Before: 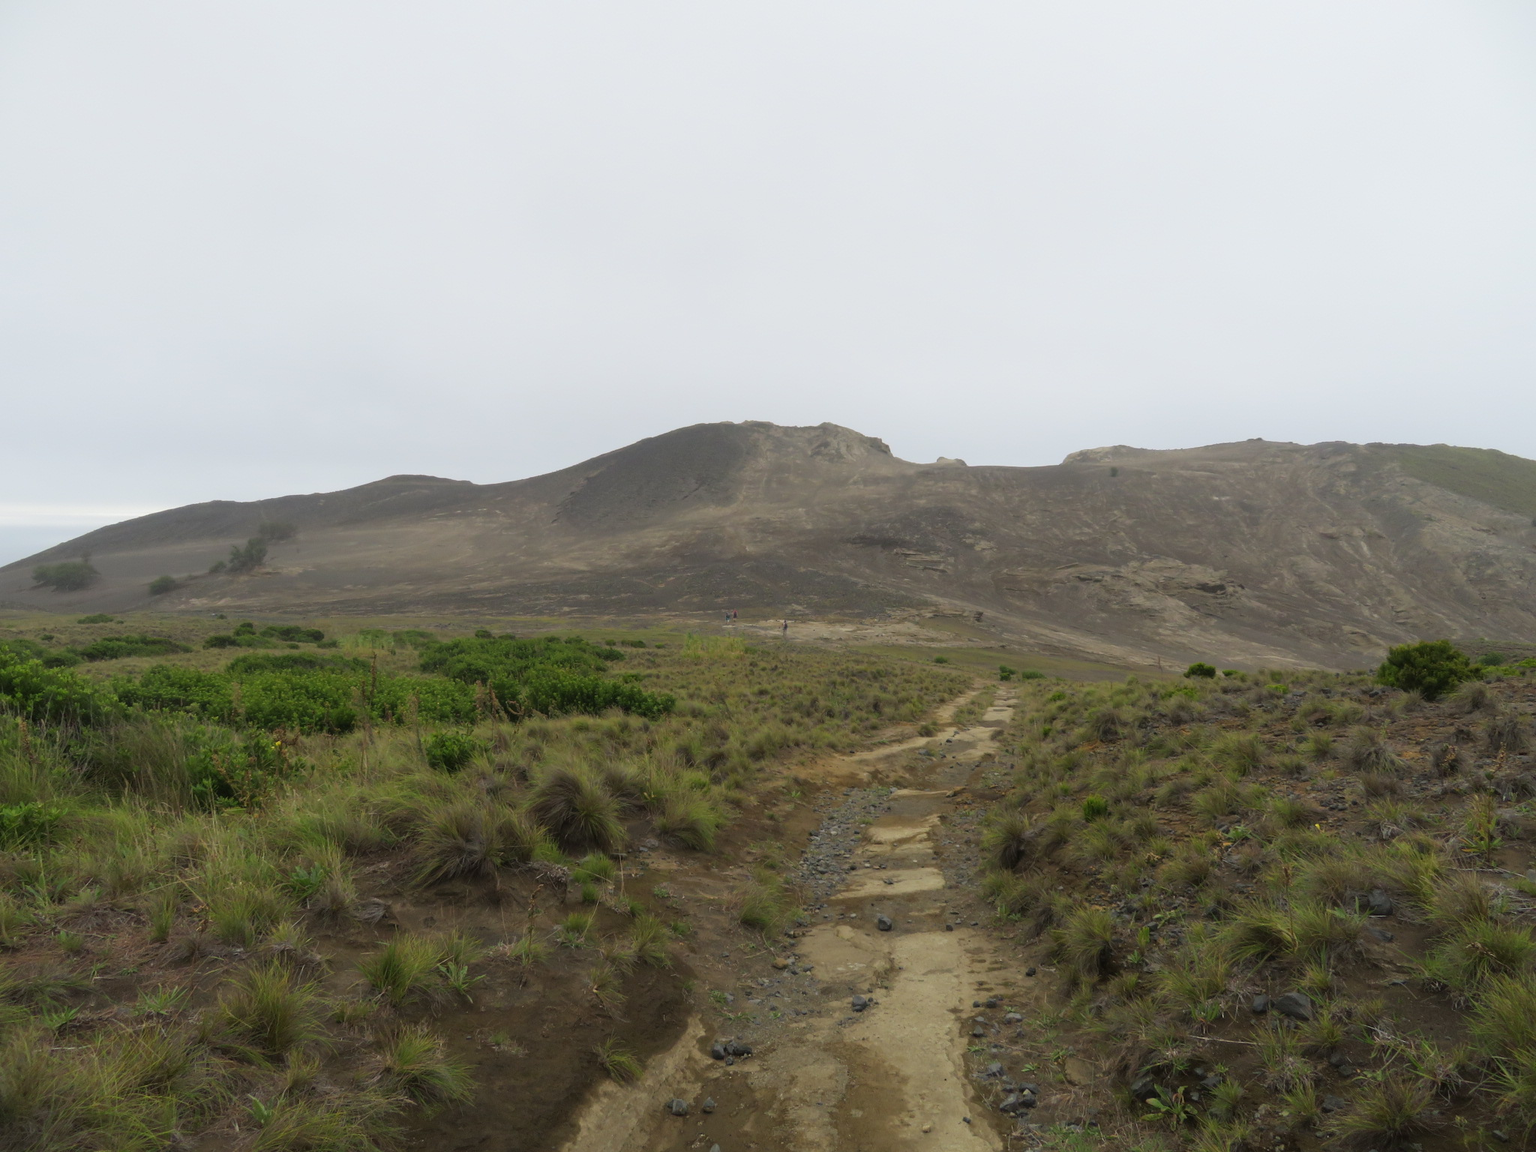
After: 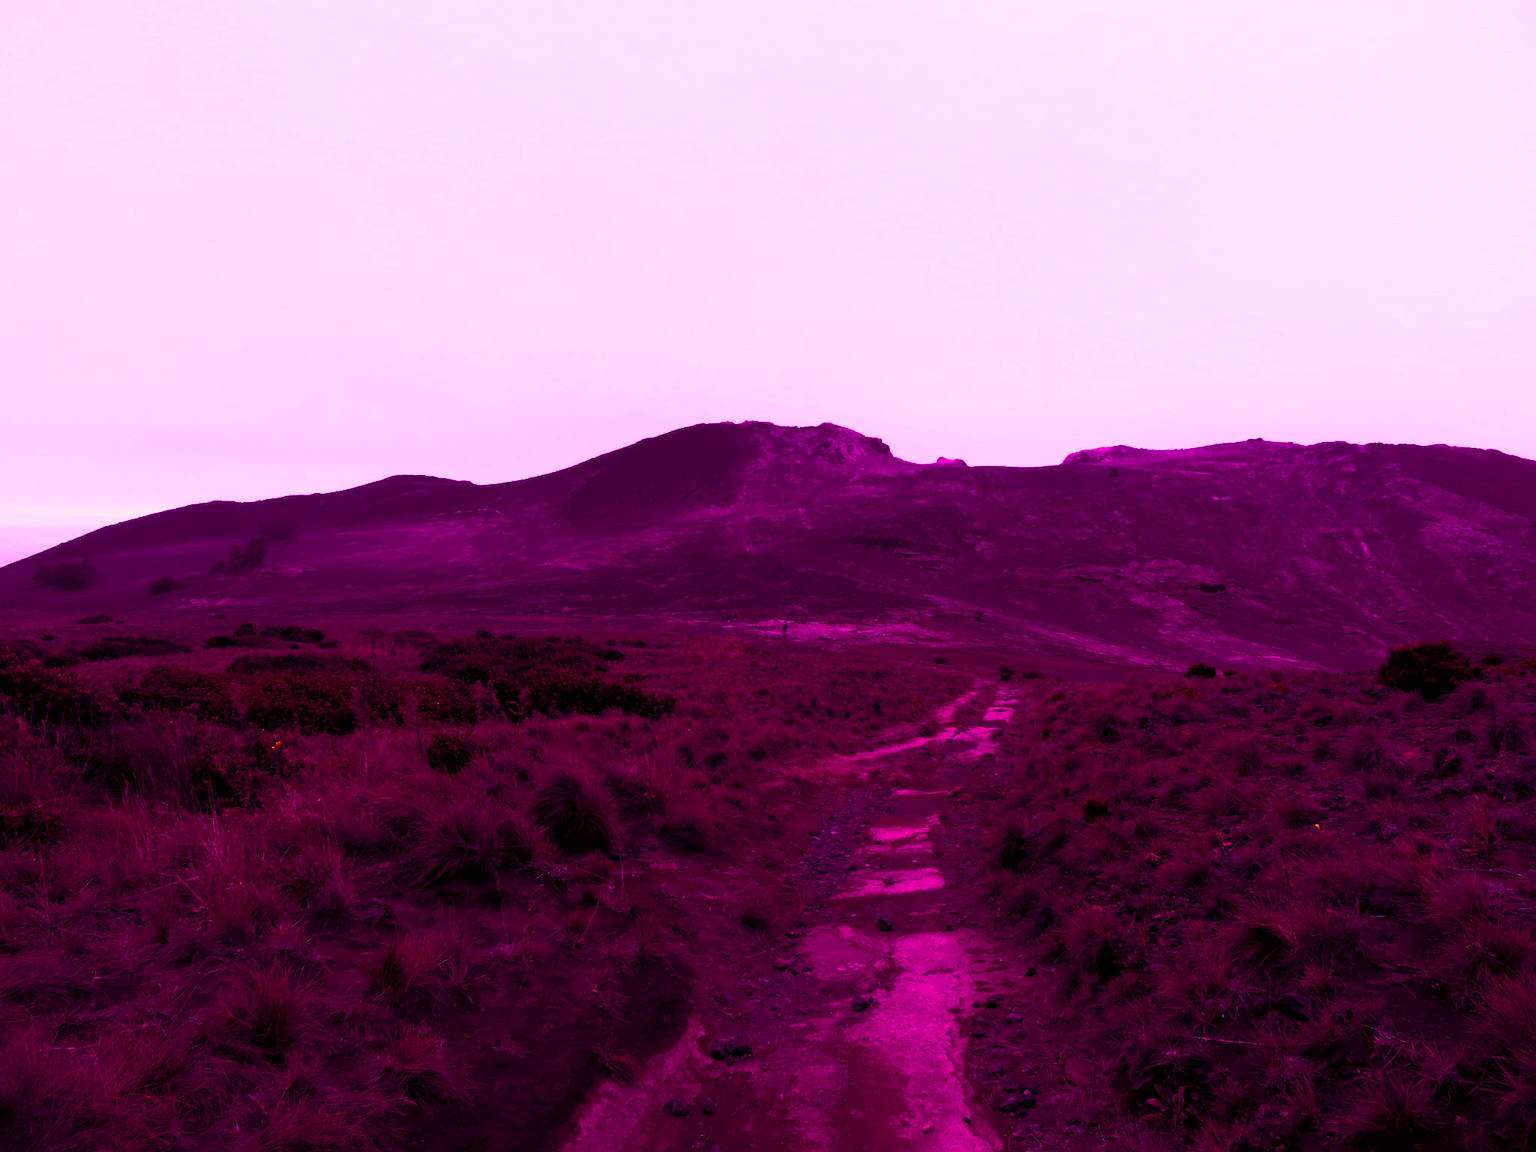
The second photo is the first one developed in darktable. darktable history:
tone curve: curves: ch0 [(0, 0.005) (0.103, 0.097) (0.18, 0.22) (0.378, 0.482) (0.504, 0.631) (0.663, 0.801) (0.834, 0.914) (1, 0.971)]; ch1 [(0, 0) (0.172, 0.123) (0.324, 0.253) (0.396, 0.388) (0.478, 0.461) (0.499, 0.498) (0.545, 0.587) (0.604, 0.692) (0.704, 0.818) (1, 1)]; ch2 [(0, 0) (0.411, 0.424) (0.496, 0.5) (0.521, 0.537) (0.555, 0.585) (0.628, 0.703) (1, 1)], color space Lab, independent channels, preserve colors none
color balance rgb: shadows lift › luminance -28.76%, shadows lift › chroma 15%, shadows lift › hue 270°, power › chroma 1%, power › hue 255°, highlights gain › luminance 7.14%, highlights gain › chroma 2%, highlights gain › hue 90°, global offset › luminance -0.29%, global offset › hue 260°, perceptual saturation grading › global saturation 20%, perceptual saturation grading › highlights -13.92%, perceptual saturation grading › shadows 50%
color balance: mode lift, gamma, gain (sRGB), lift [1, 1, 0.101, 1]
contrast brightness saturation: contrast 0.15, brightness -0.01, saturation 0.1
